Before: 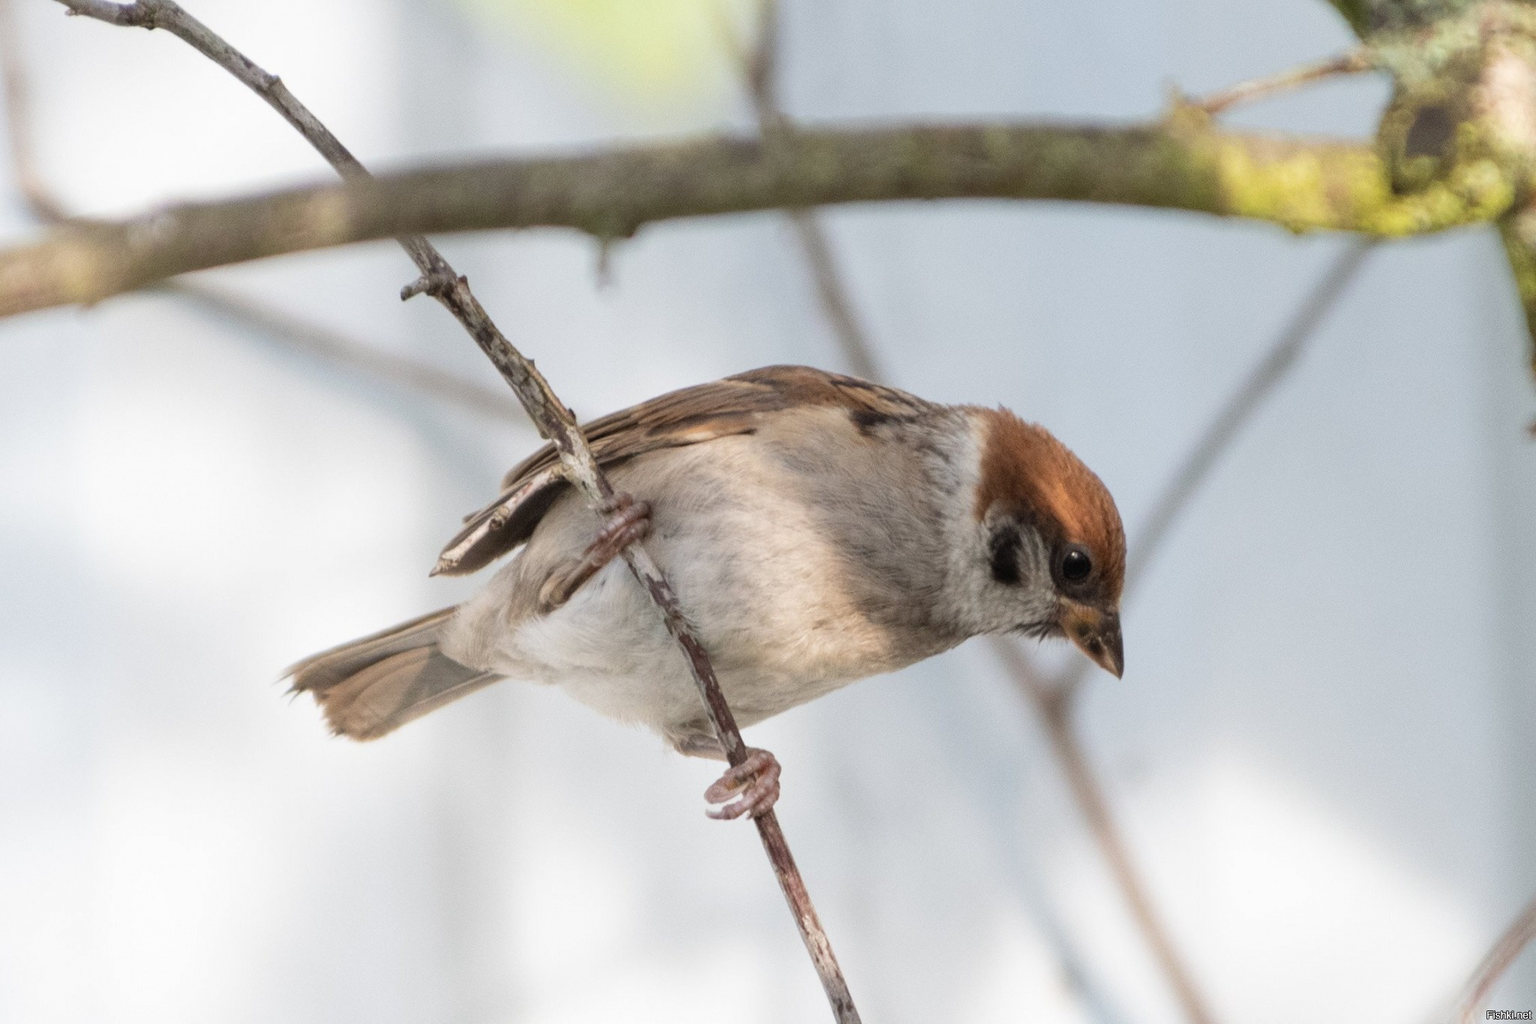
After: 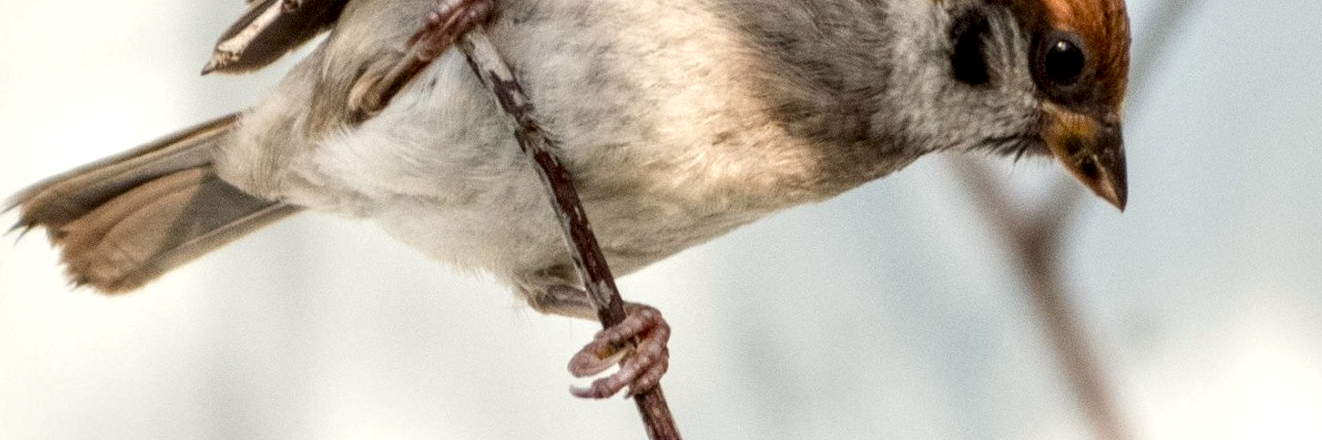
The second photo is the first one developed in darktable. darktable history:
local contrast: highlights 60%, shadows 60%, detail 160%
color balance rgb: shadows lift › luminance -9.189%, highlights gain › luminance 5.836%, highlights gain › chroma 2.583%, highlights gain › hue 87.61°, perceptual saturation grading › global saturation 0.095%, perceptual saturation grading › highlights -24.754%, perceptual saturation grading › shadows 29.263%, global vibrance 44.589%
crop: left 18.122%, top 50.909%, right 17.286%, bottom 16.824%
